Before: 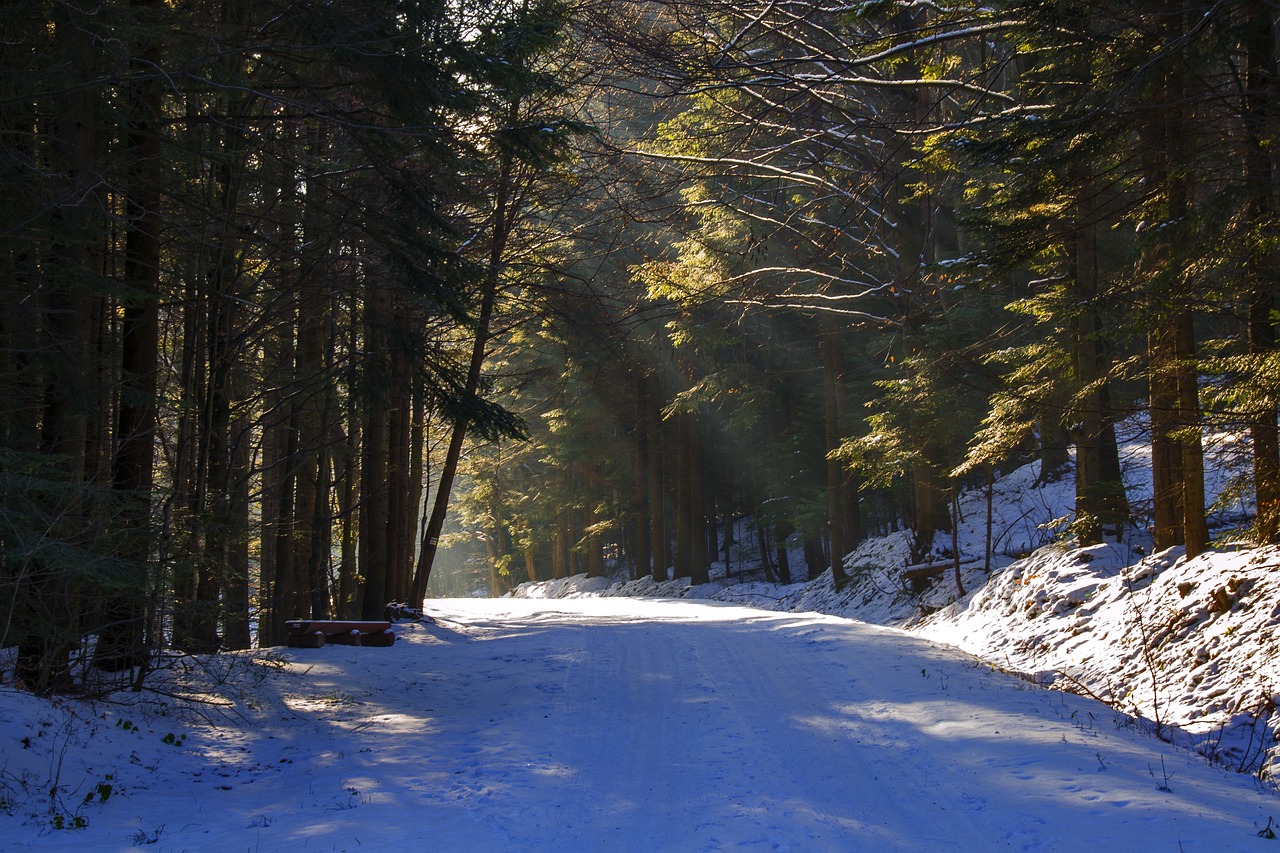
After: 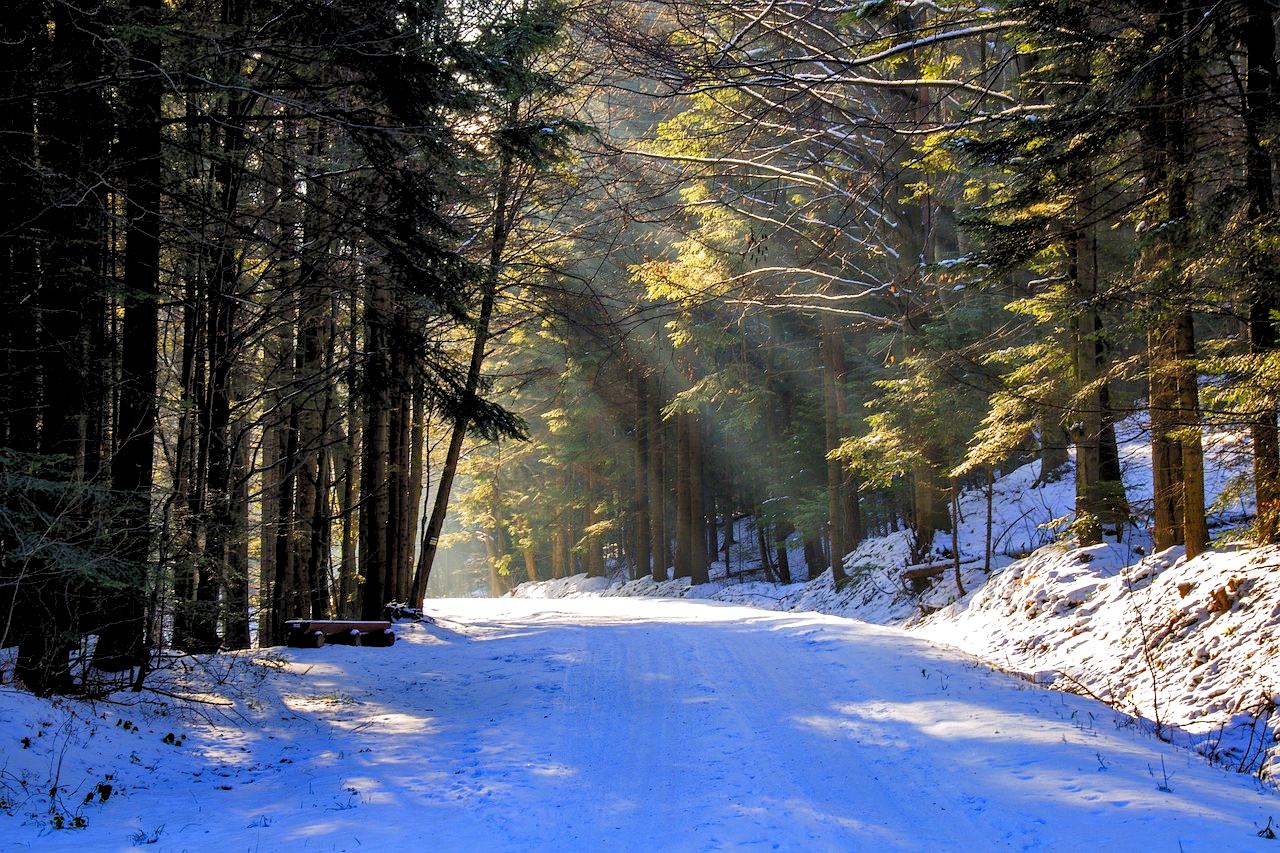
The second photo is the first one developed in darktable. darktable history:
local contrast: mode bilateral grid, contrast 20, coarseness 100, detail 150%, midtone range 0.2
levels: levels [0.072, 0.414, 0.976]
